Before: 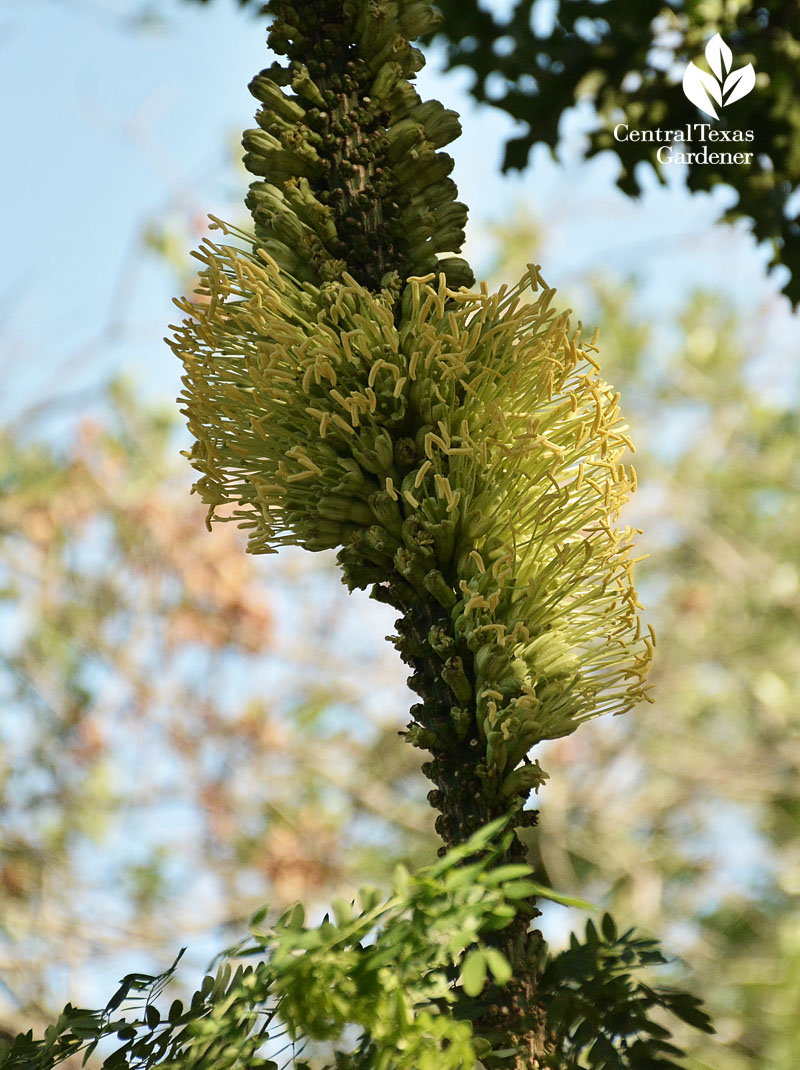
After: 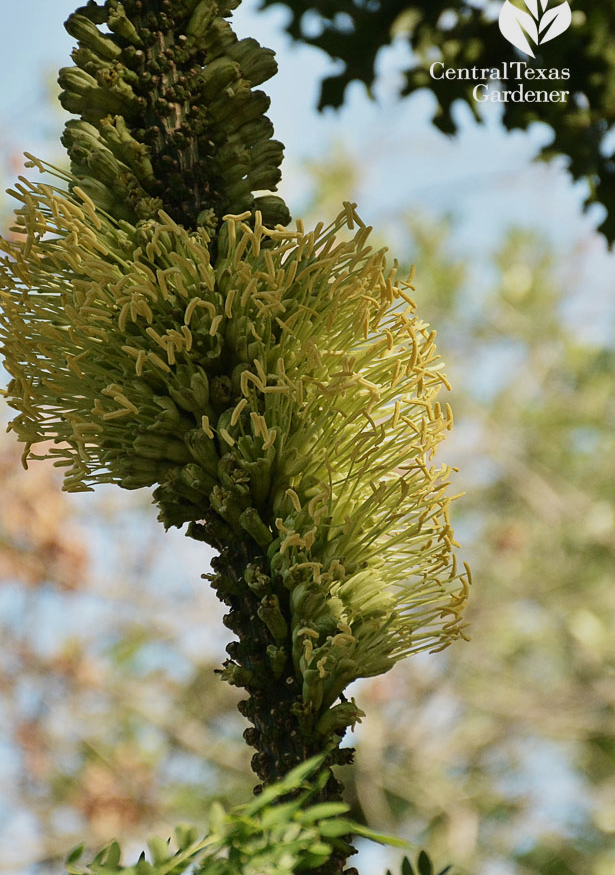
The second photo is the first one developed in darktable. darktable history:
exposure: black level correction 0, exposure 1 EV, compensate exposure bias true, compensate highlight preservation false
white balance: emerald 1
crop: left 23.095%, top 5.827%, bottom 11.854%
